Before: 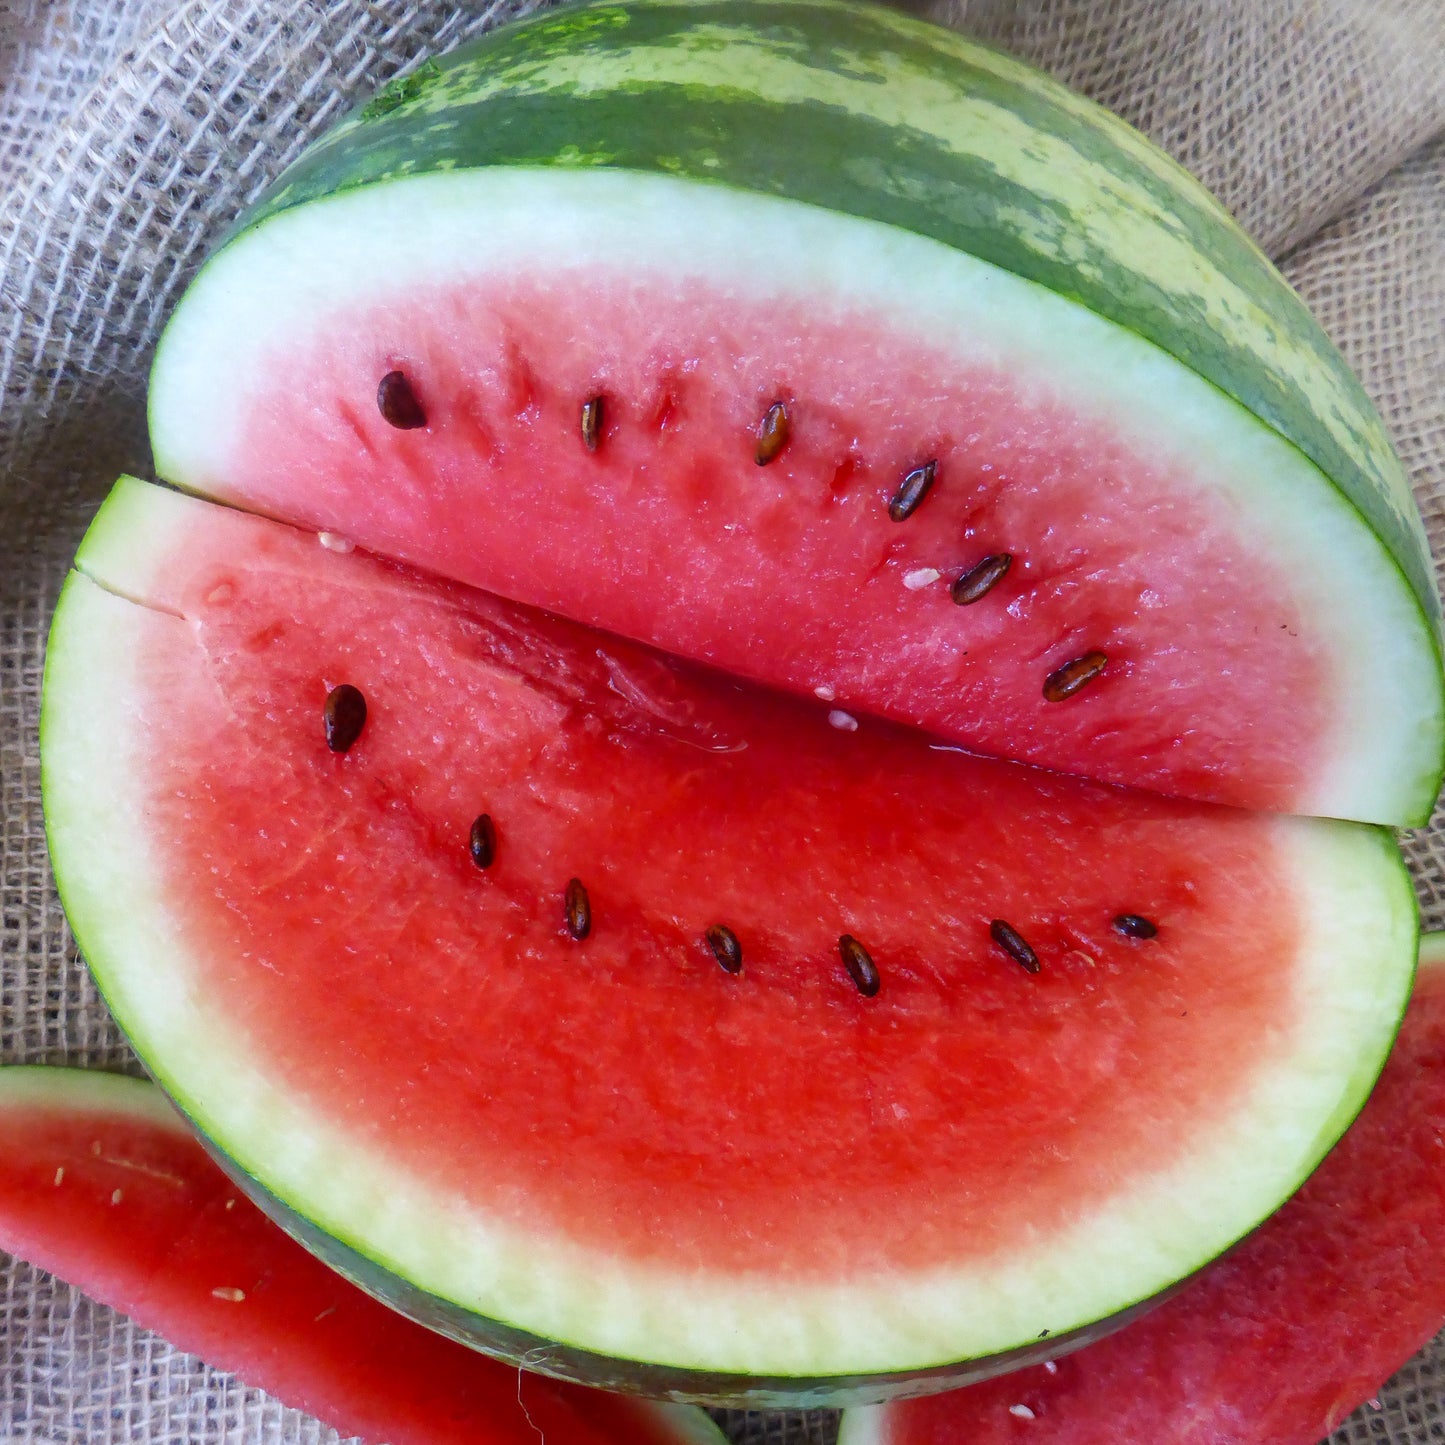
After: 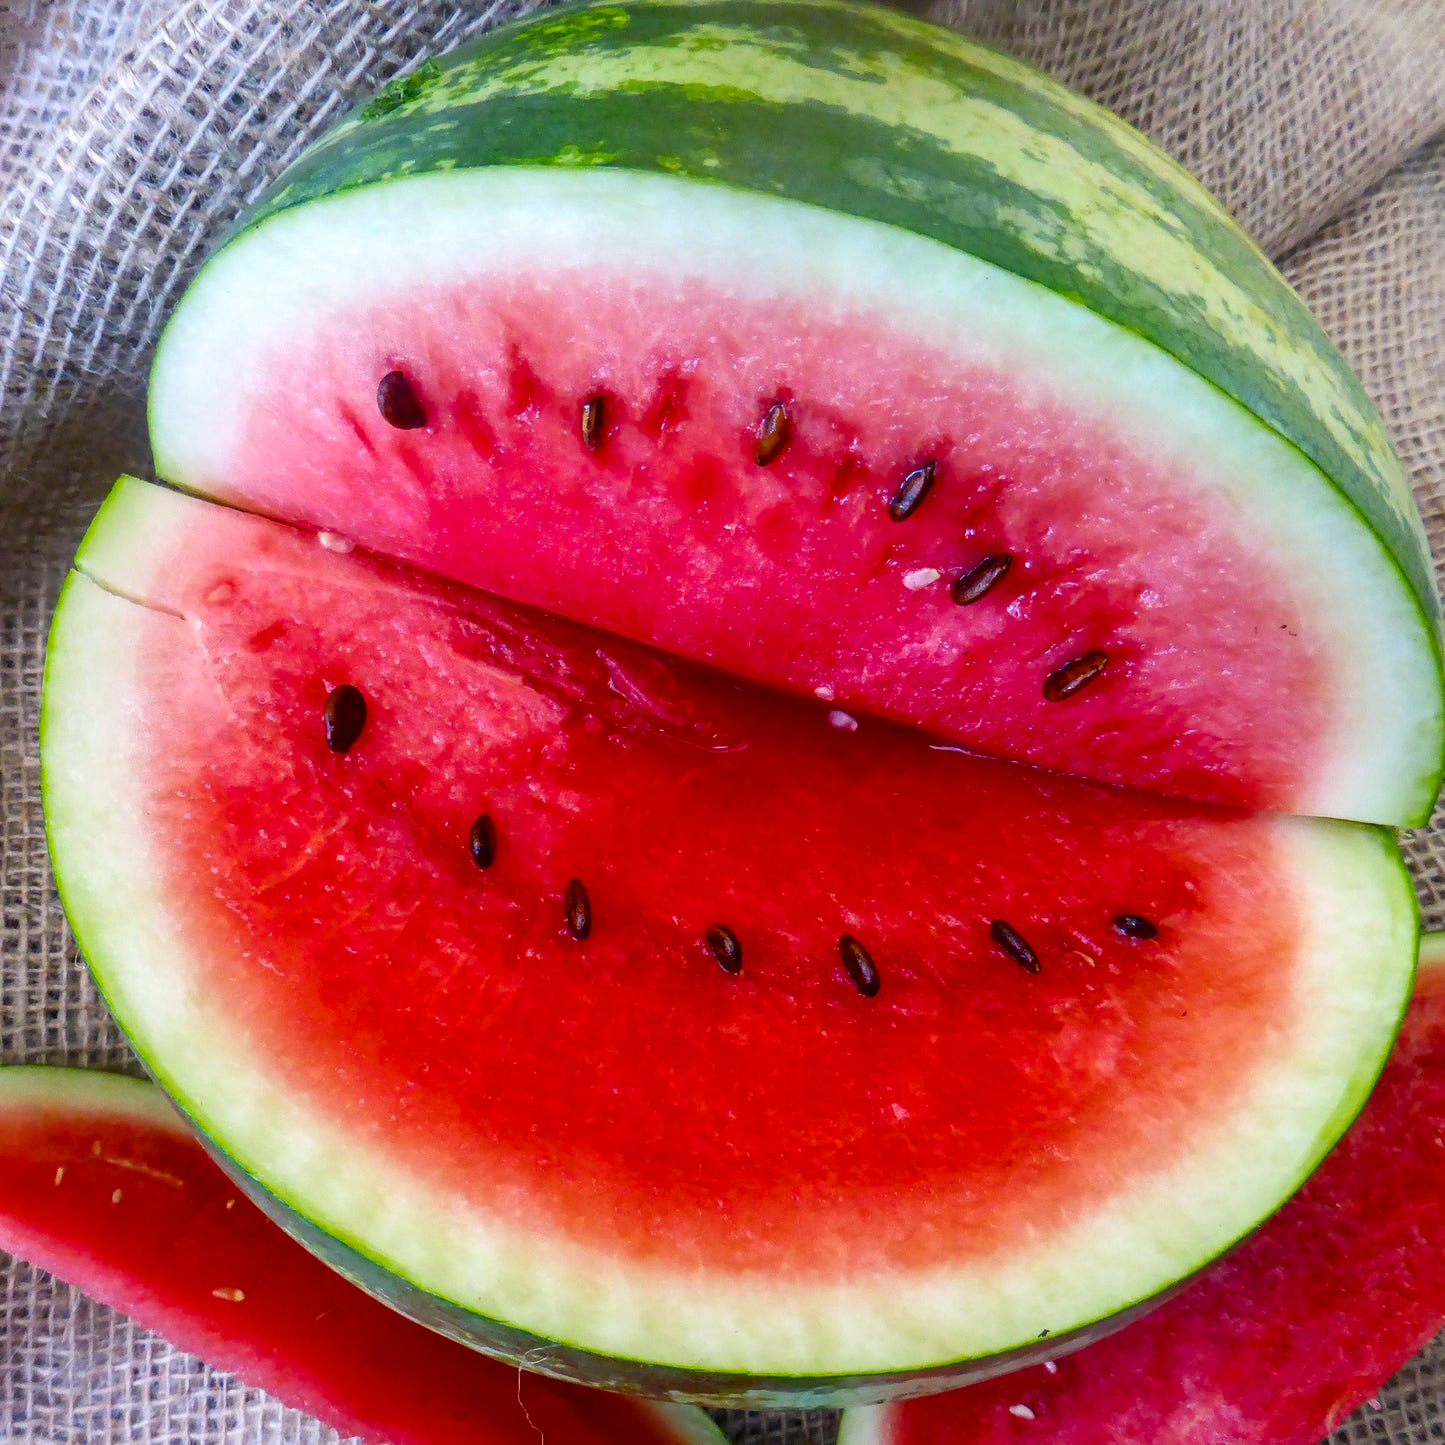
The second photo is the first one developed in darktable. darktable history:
local contrast: on, module defaults
color balance rgb: highlights gain › chroma 1.342%, highlights gain › hue 56.99°, perceptual saturation grading › global saturation 30.33%
